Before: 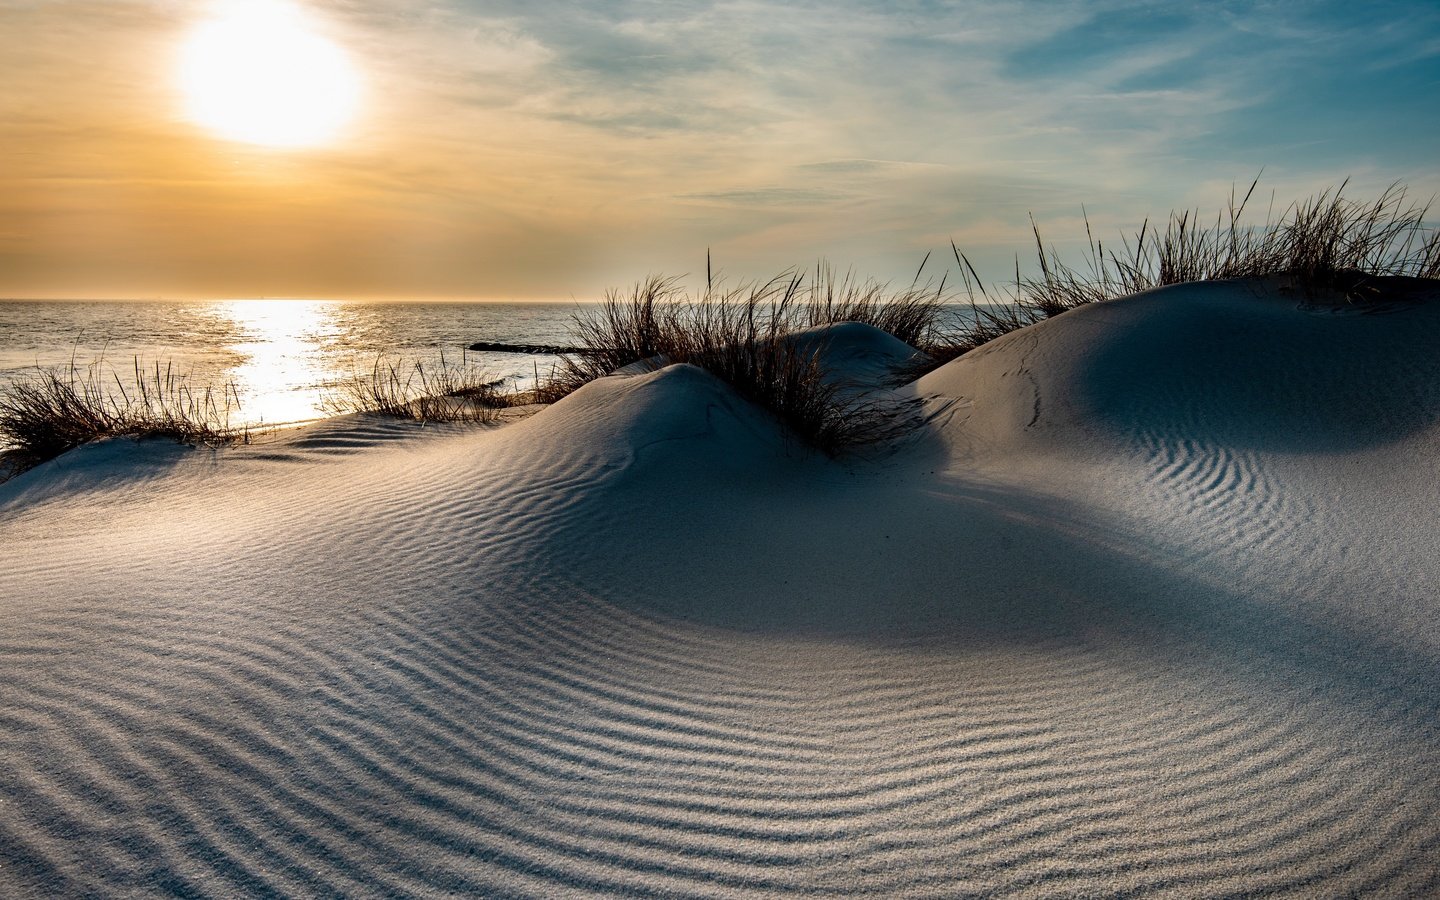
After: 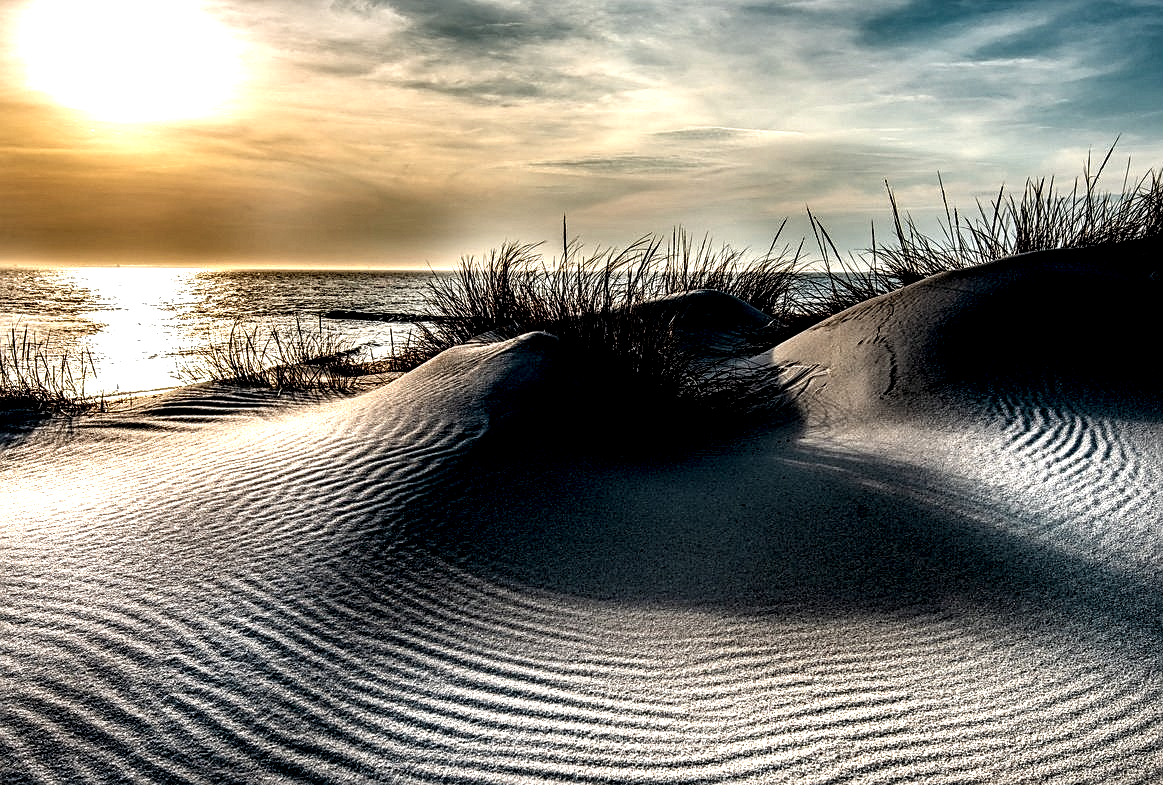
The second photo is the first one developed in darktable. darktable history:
crop: left 10.001%, top 3.563%, right 9.211%, bottom 9.127%
sharpen: on, module defaults
local contrast: highlights 114%, shadows 42%, detail 294%
